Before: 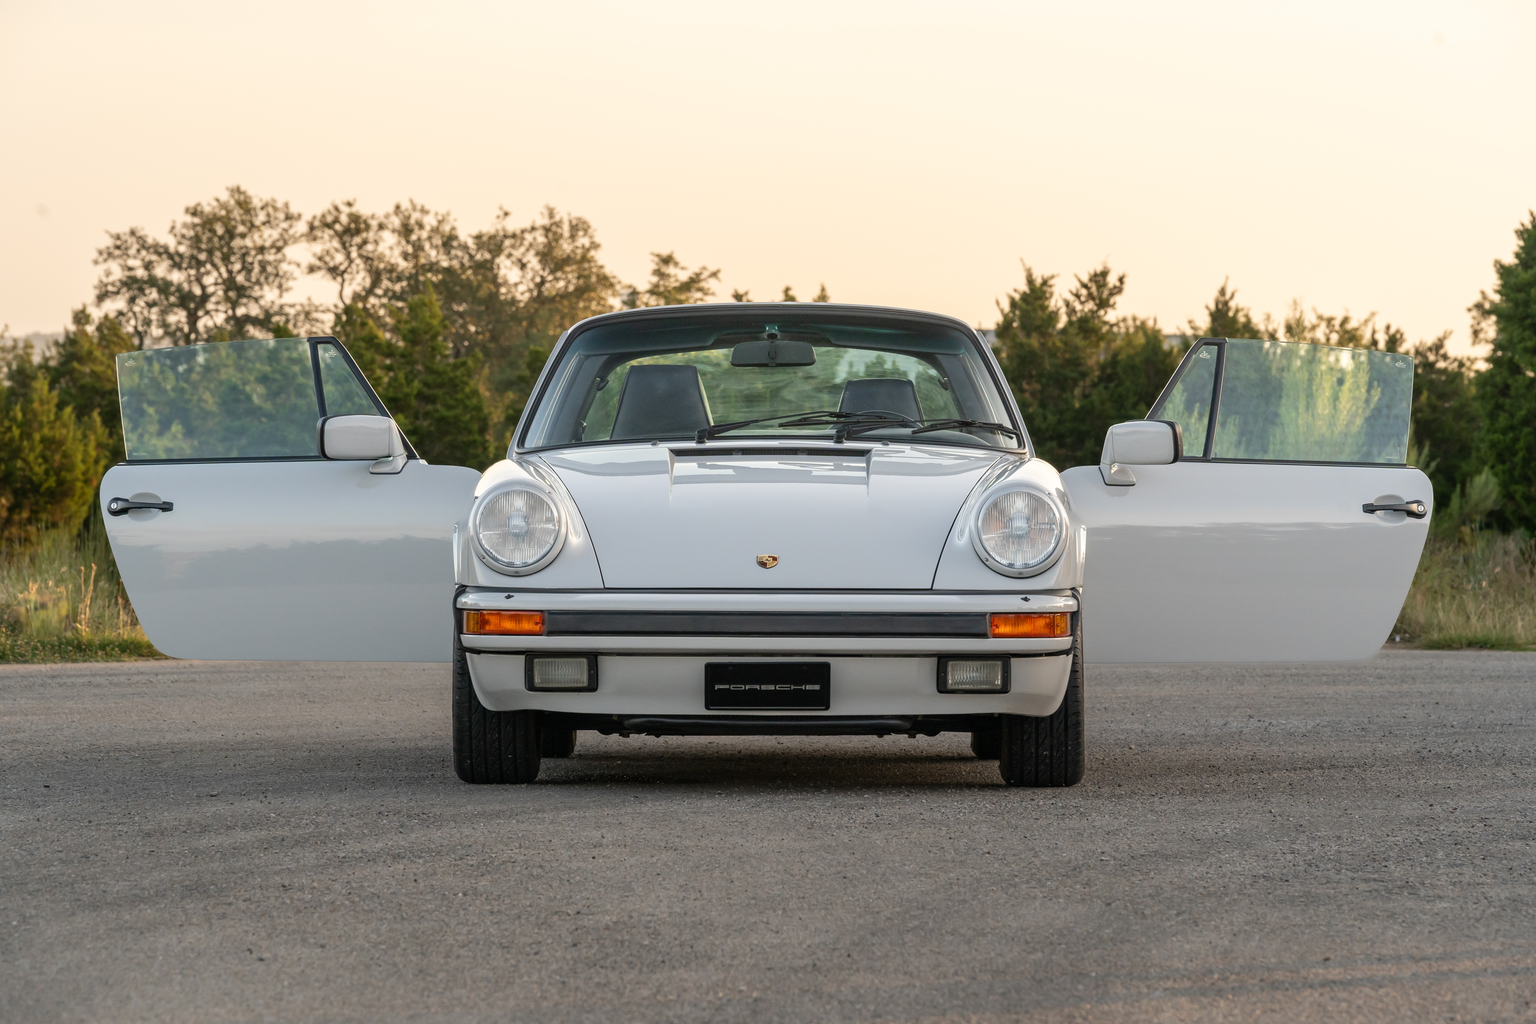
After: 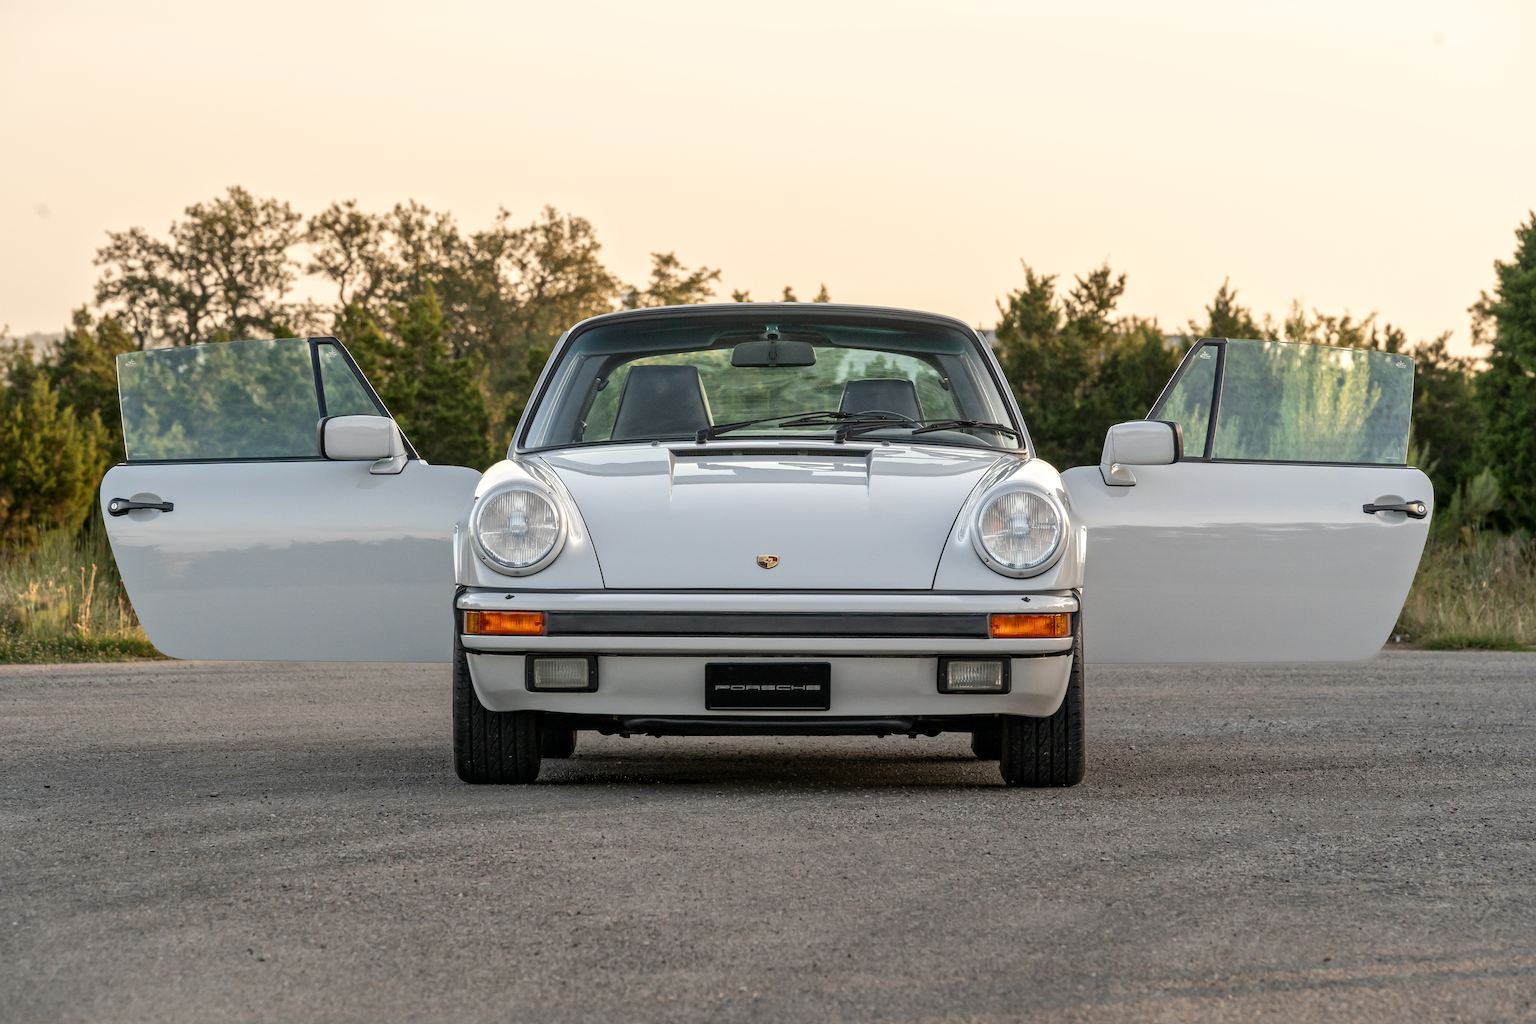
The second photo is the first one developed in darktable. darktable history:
local contrast: mode bilateral grid, contrast 19, coarseness 49, detail 132%, midtone range 0.2
